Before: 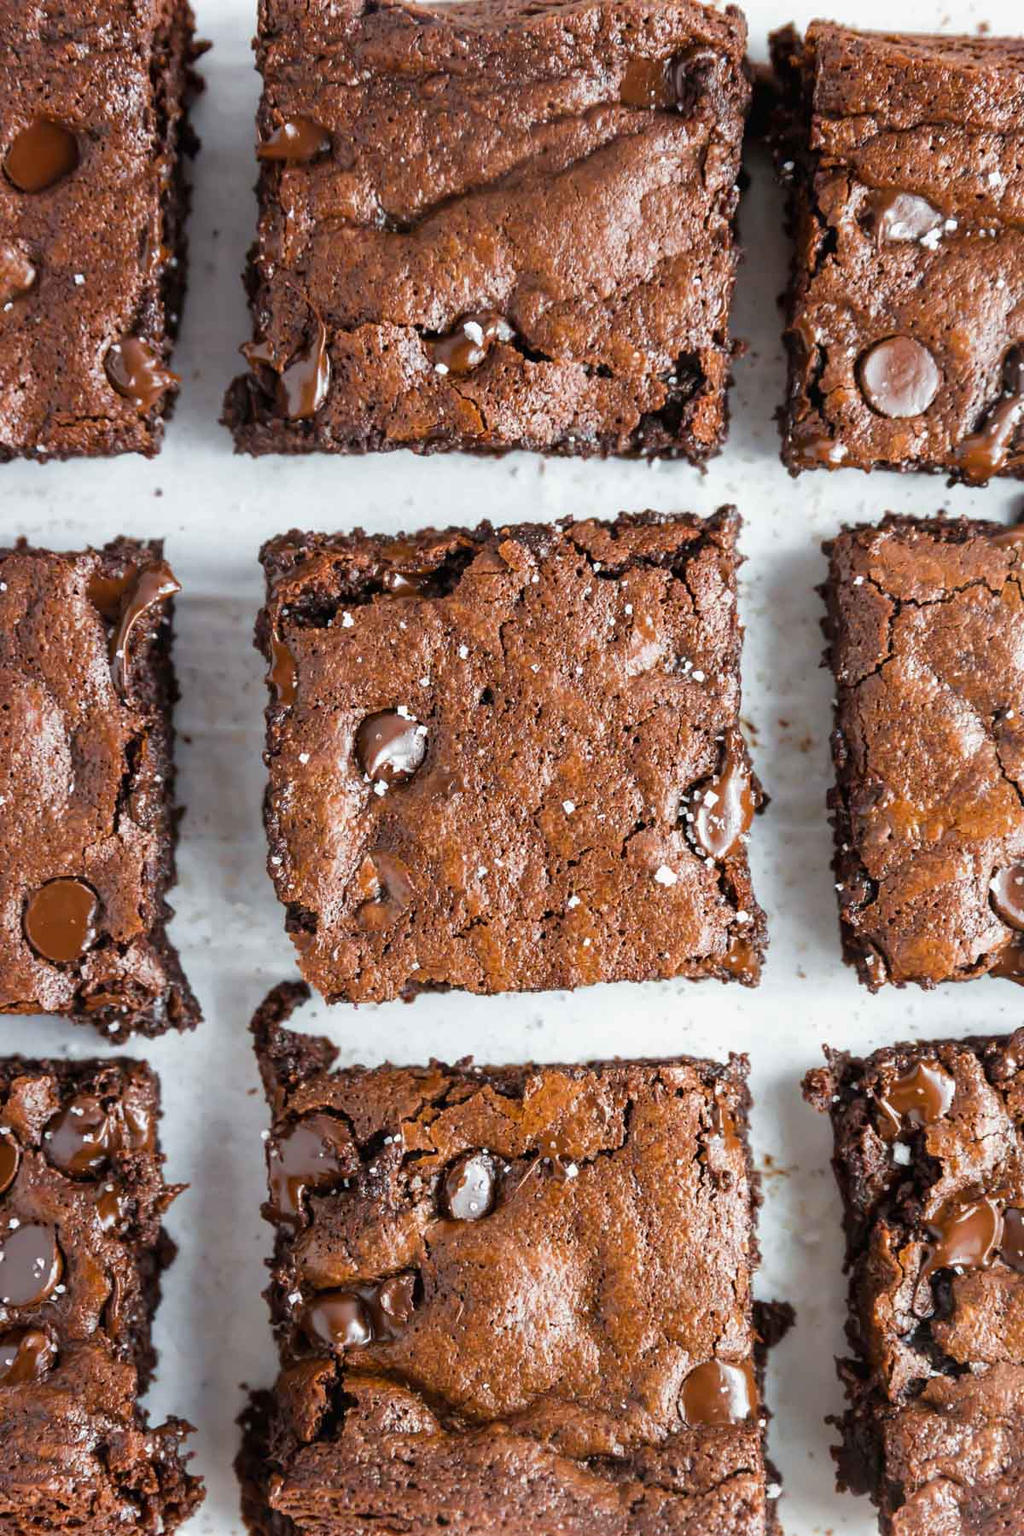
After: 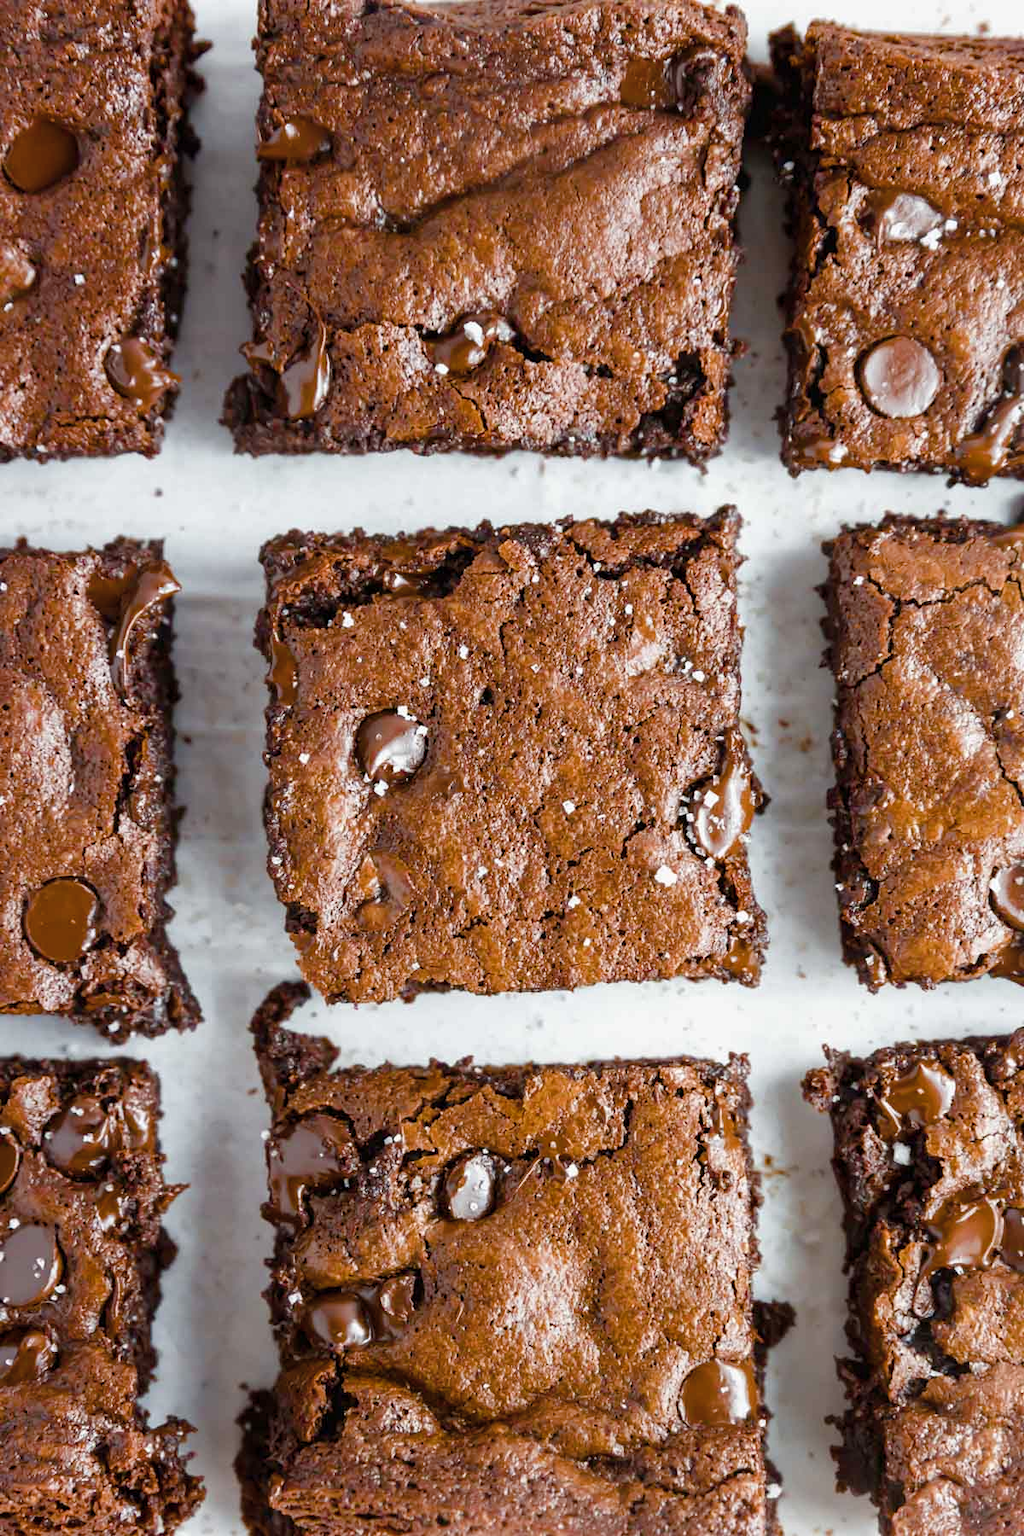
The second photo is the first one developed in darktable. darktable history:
color balance rgb: perceptual saturation grading › global saturation -0.117%, perceptual saturation grading › mid-tones 6.229%, perceptual saturation grading › shadows 72.113%
color correction: highlights b* 0.047, saturation 0.795
